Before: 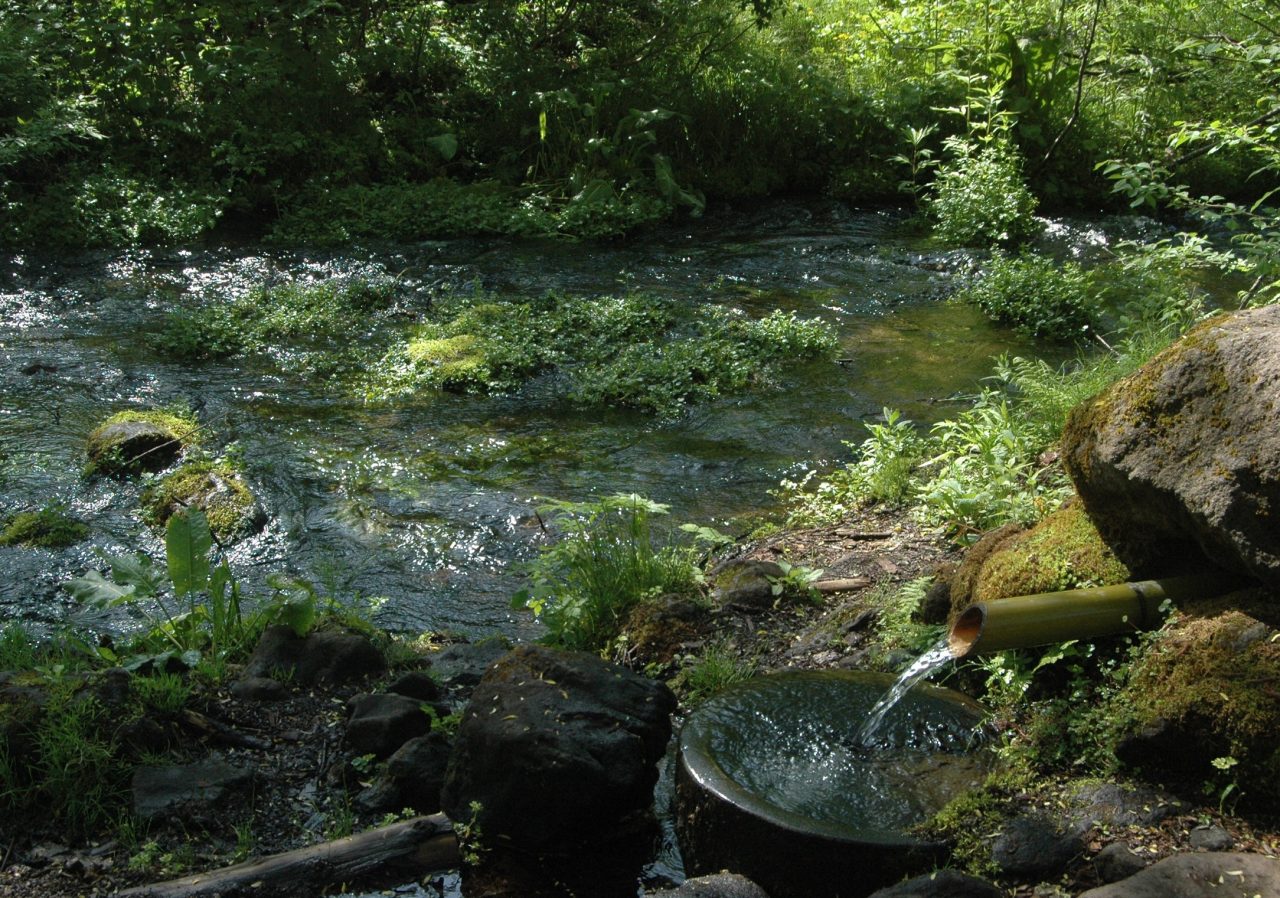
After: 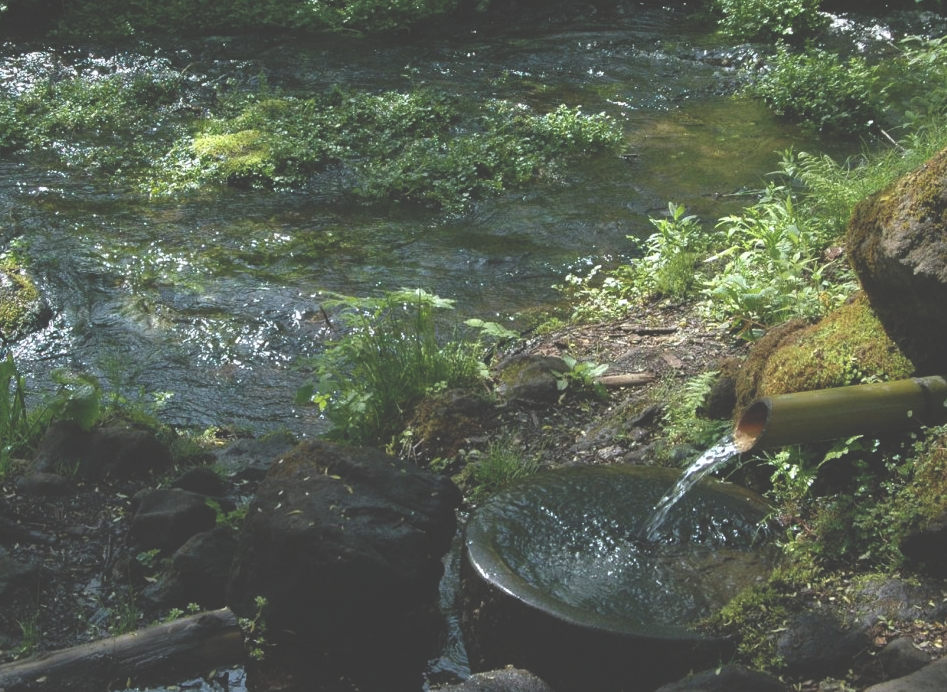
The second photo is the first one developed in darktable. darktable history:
crop: left 16.871%, top 22.857%, right 9.116%
exposure: black level correction -0.041, exposure 0.064 EV, compensate highlight preservation false
white balance: red 0.983, blue 1.036
